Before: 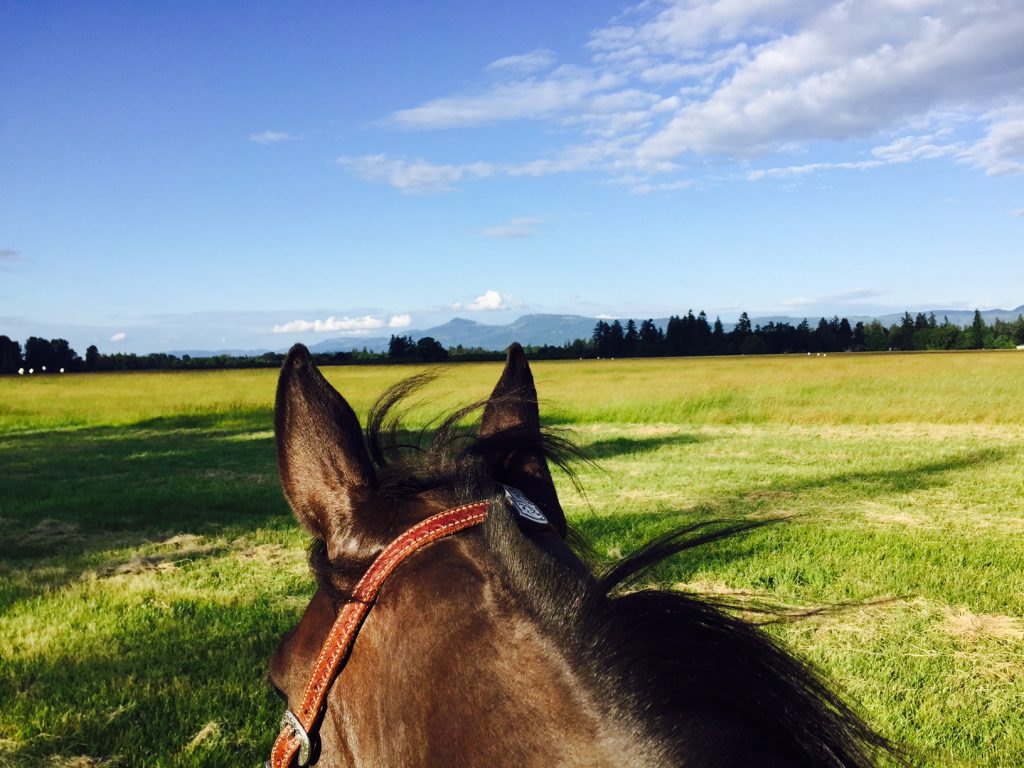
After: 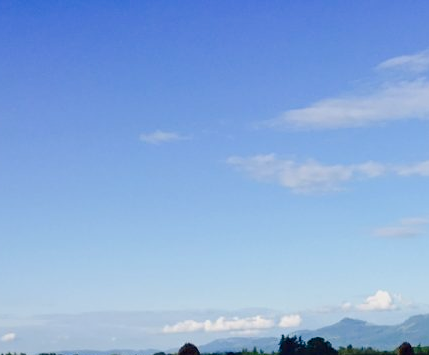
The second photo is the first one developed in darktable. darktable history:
crop and rotate: left 10.817%, top 0.062%, right 47.194%, bottom 53.626%
color balance rgb: shadows lift › chroma 1%, shadows lift › hue 113°, highlights gain › chroma 0.2%, highlights gain › hue 333°, perceptual saturation grading › global saturation 20%, perceptual saturation grading › highlights -25%, perceptual saturation grading › shadows 25%, contrast -10%
sharpen: amount 0.2
